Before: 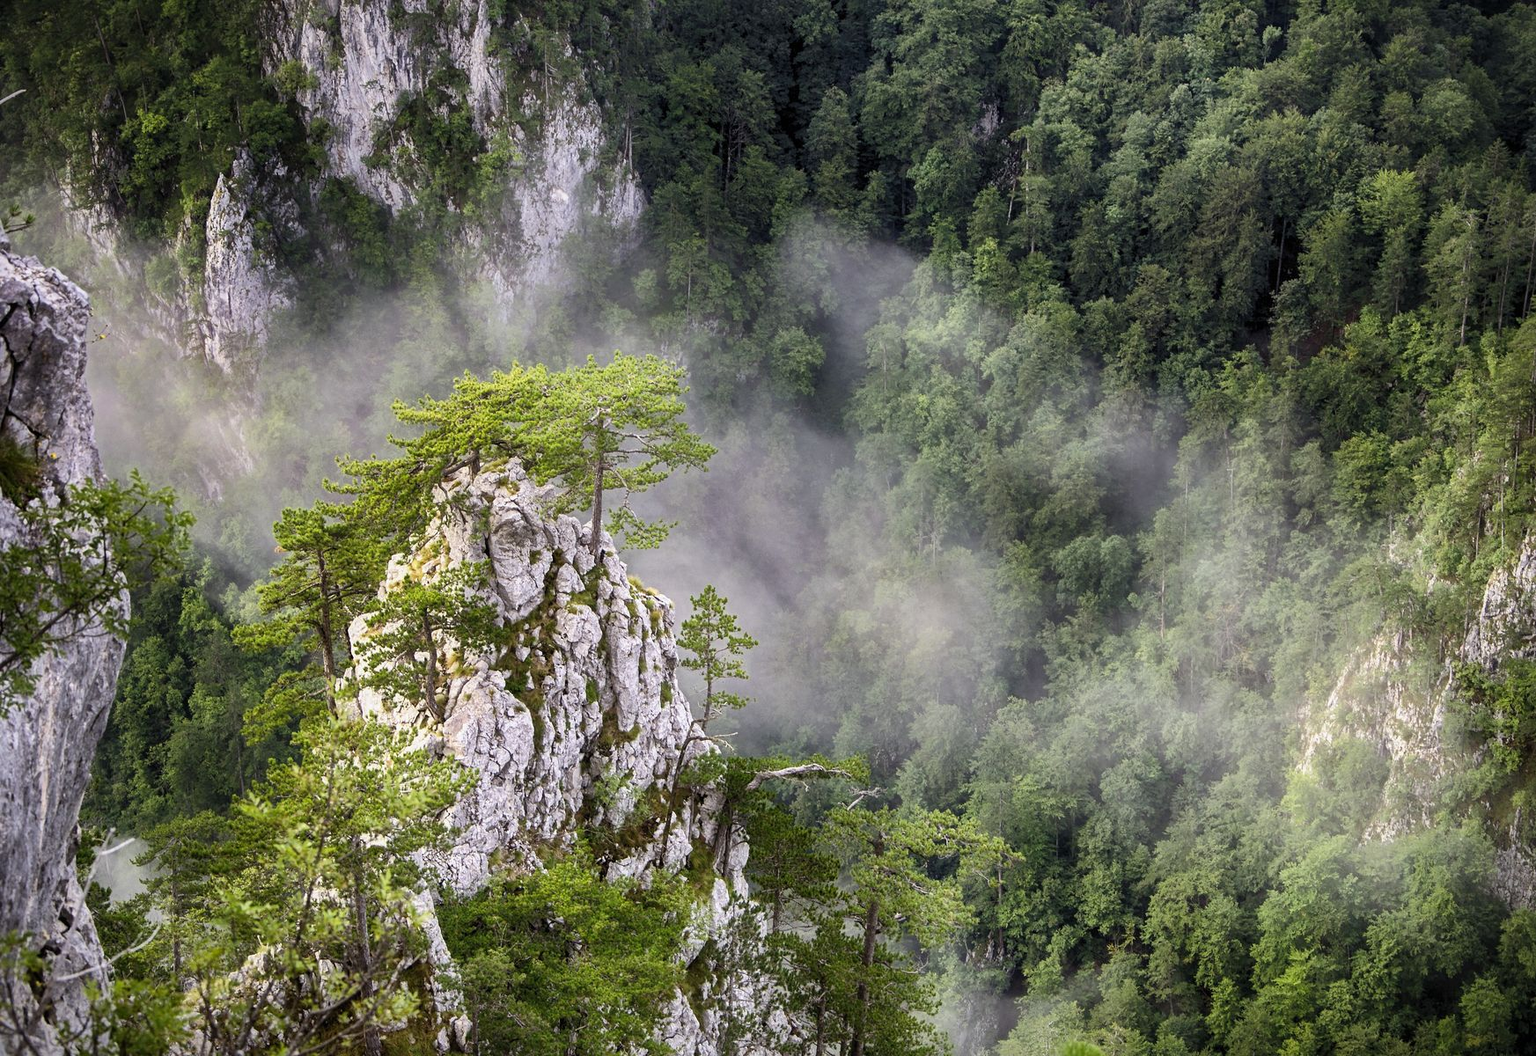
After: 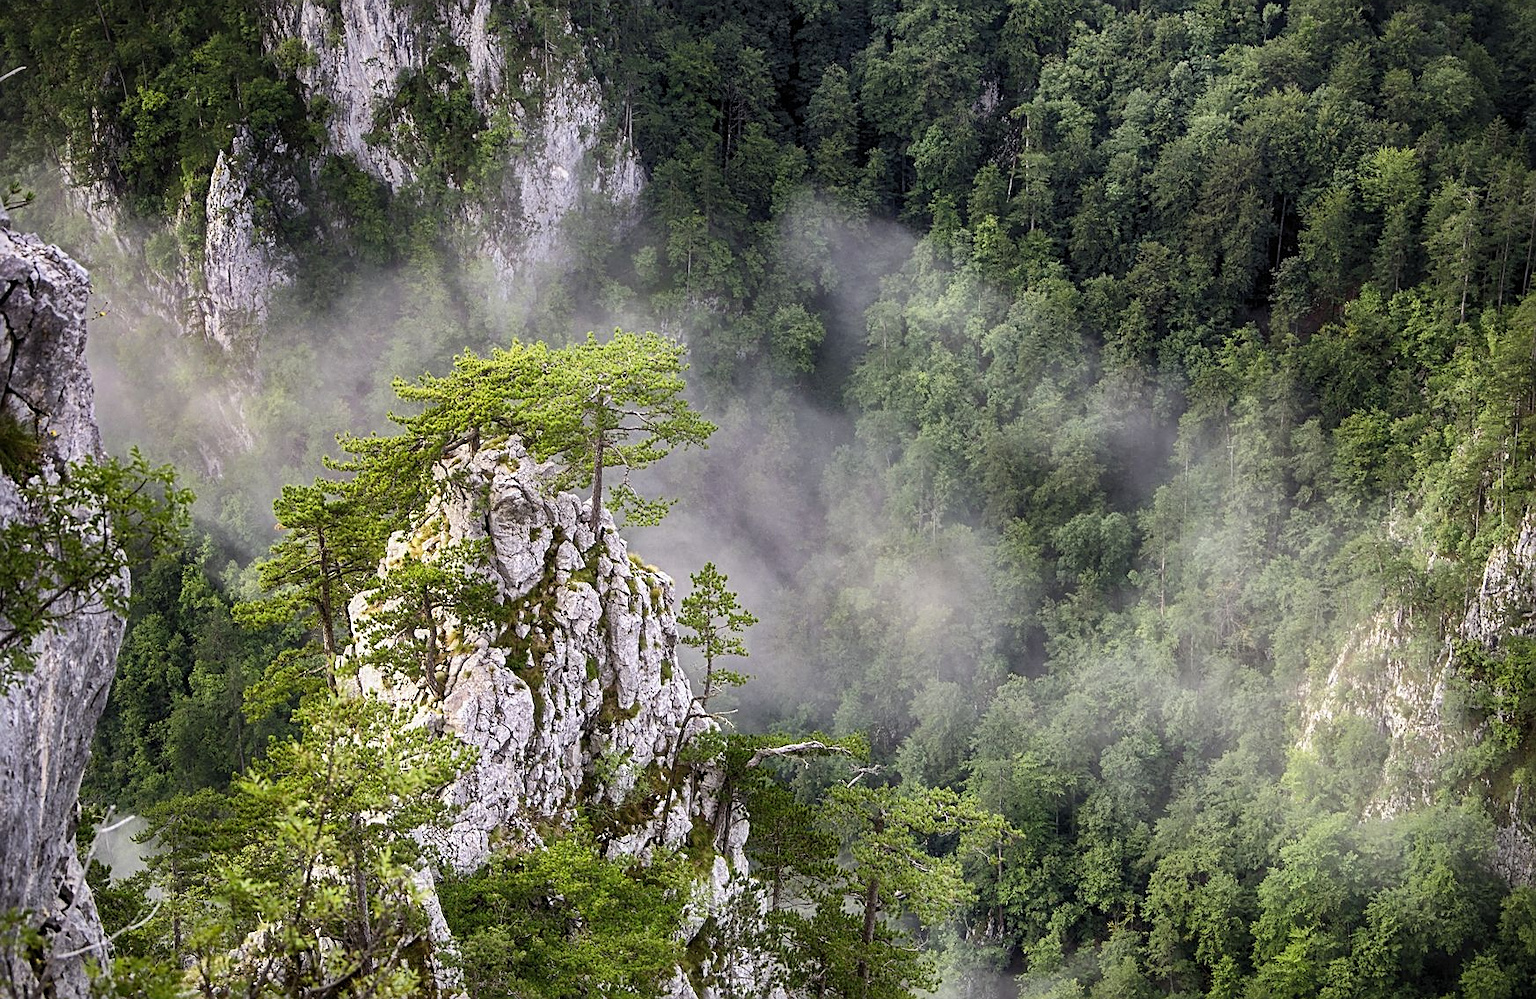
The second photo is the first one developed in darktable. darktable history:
sharpen: on, module defaults
shadows and highlights: shadows 4.92, shadows color adjustment 99.13%, highlights color adjustment 0.342%, soften with gaussian
crop and rotate: top 2.198%, bottom 3.107%
